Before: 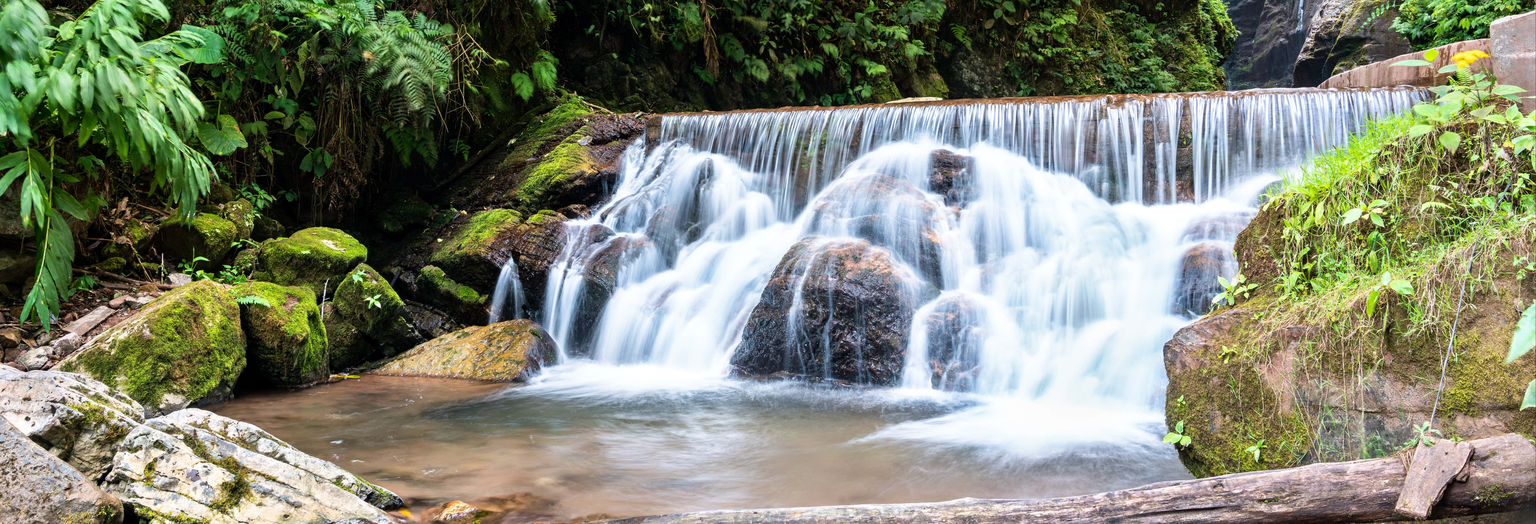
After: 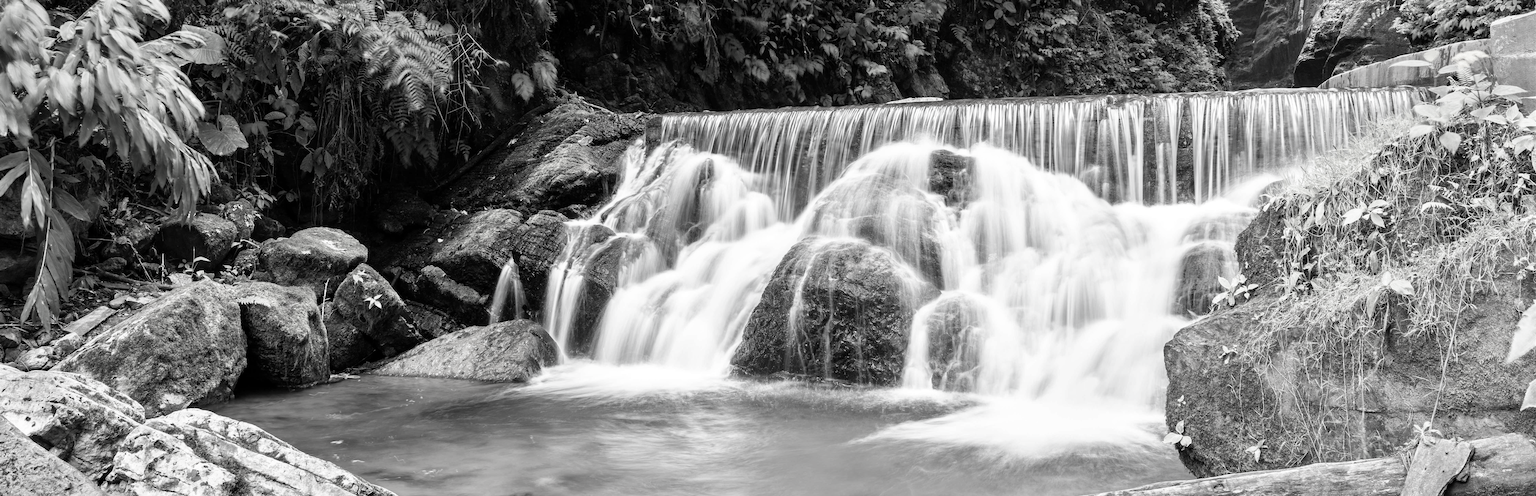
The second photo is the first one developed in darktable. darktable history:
color zones: curves: ch0 [(0.25, 0.5) (0.428, 0.473) (0.75, 0.5)]; ch1 [(0.243, 0.479) (0.398, 0.452) (0.75, 0.5)]
crop and rotate: top 0.013%, bottom 5.252%
contrast brightness saturation: saturation -0.981
